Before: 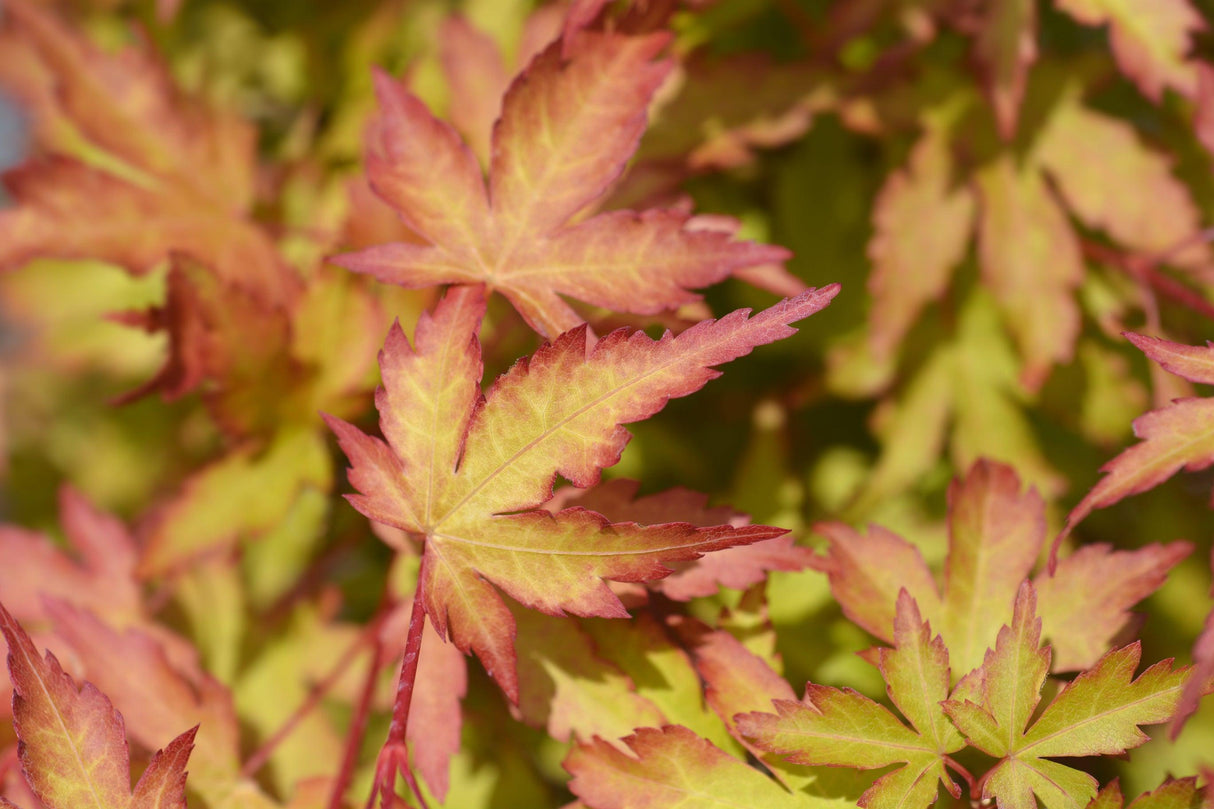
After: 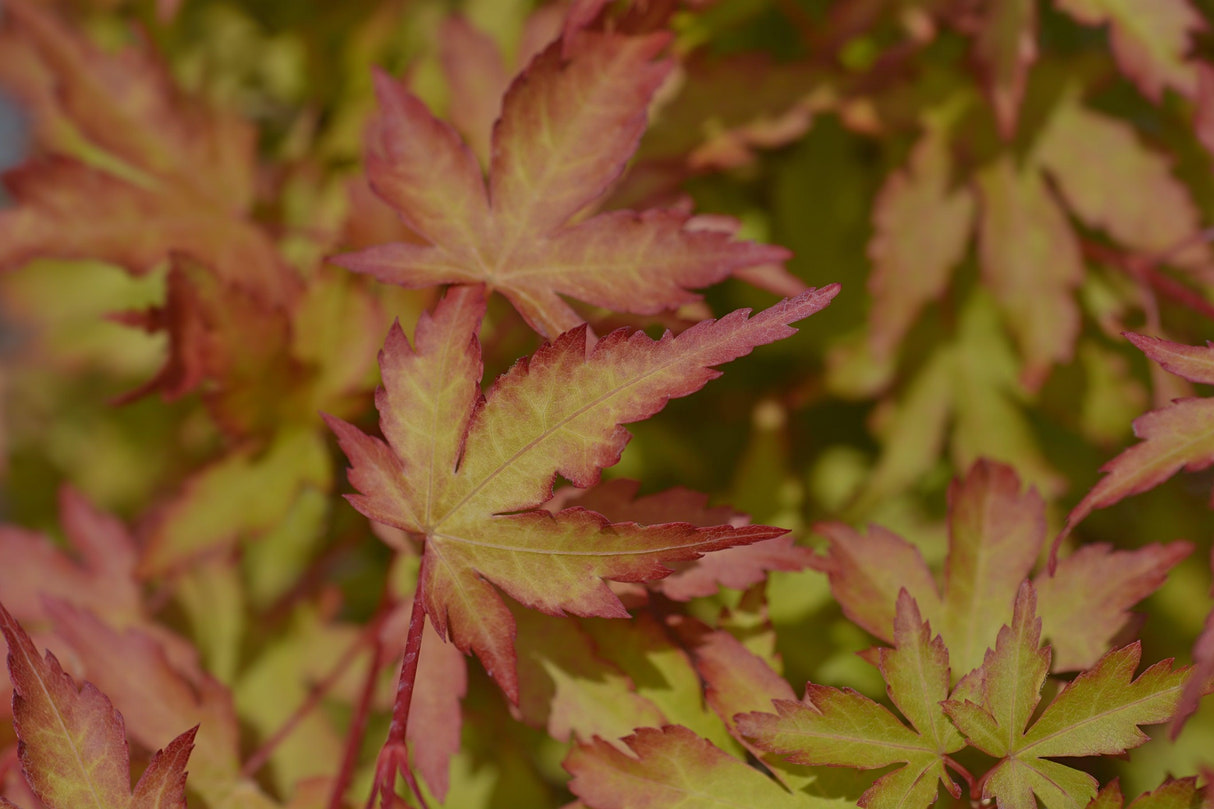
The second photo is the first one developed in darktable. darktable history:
sharpen: amount 0.201
tone equalizer: -8 EV -0.017 EV, -7 EV 0.031 EV, -6 EV -0.008 EV, -5 EV 0.004 EV, -4 EV -0.048 EV, -3 EV -0.238 EV, -2 EV -0.652 EV, -1 EV -0.984 EV, +0 EV -0.998 EV
